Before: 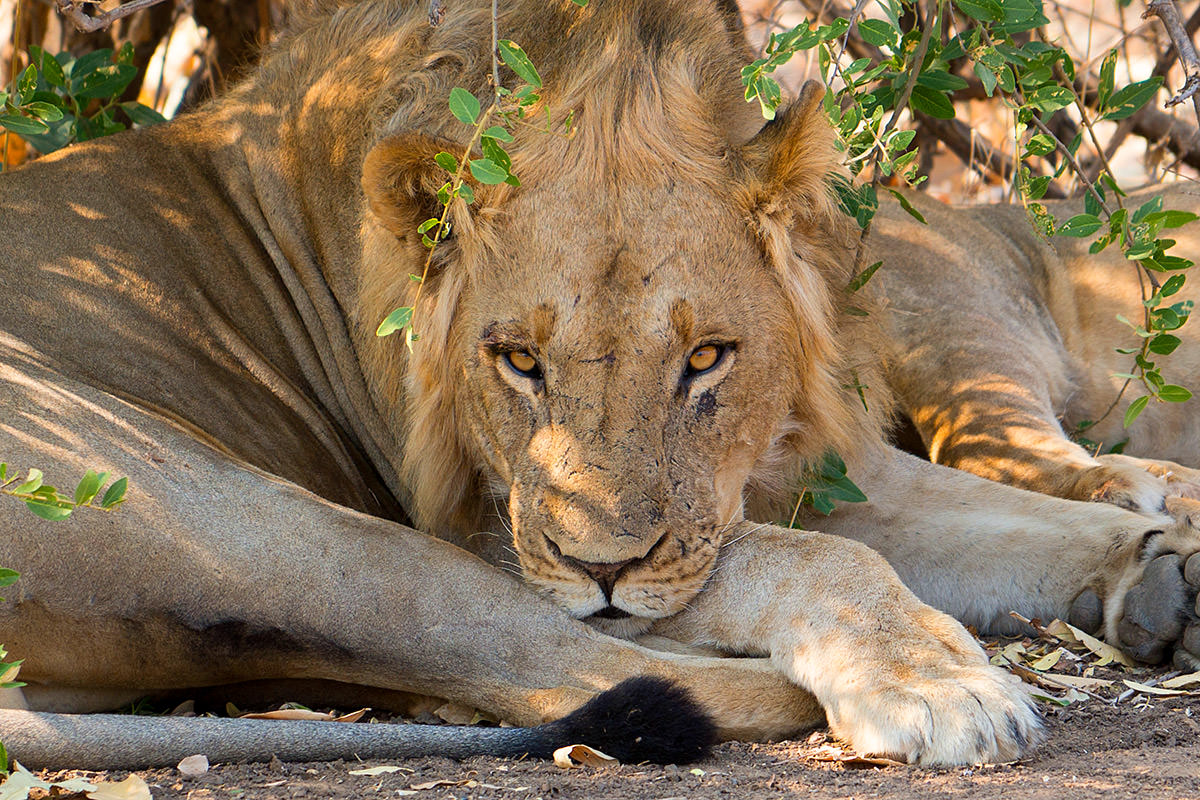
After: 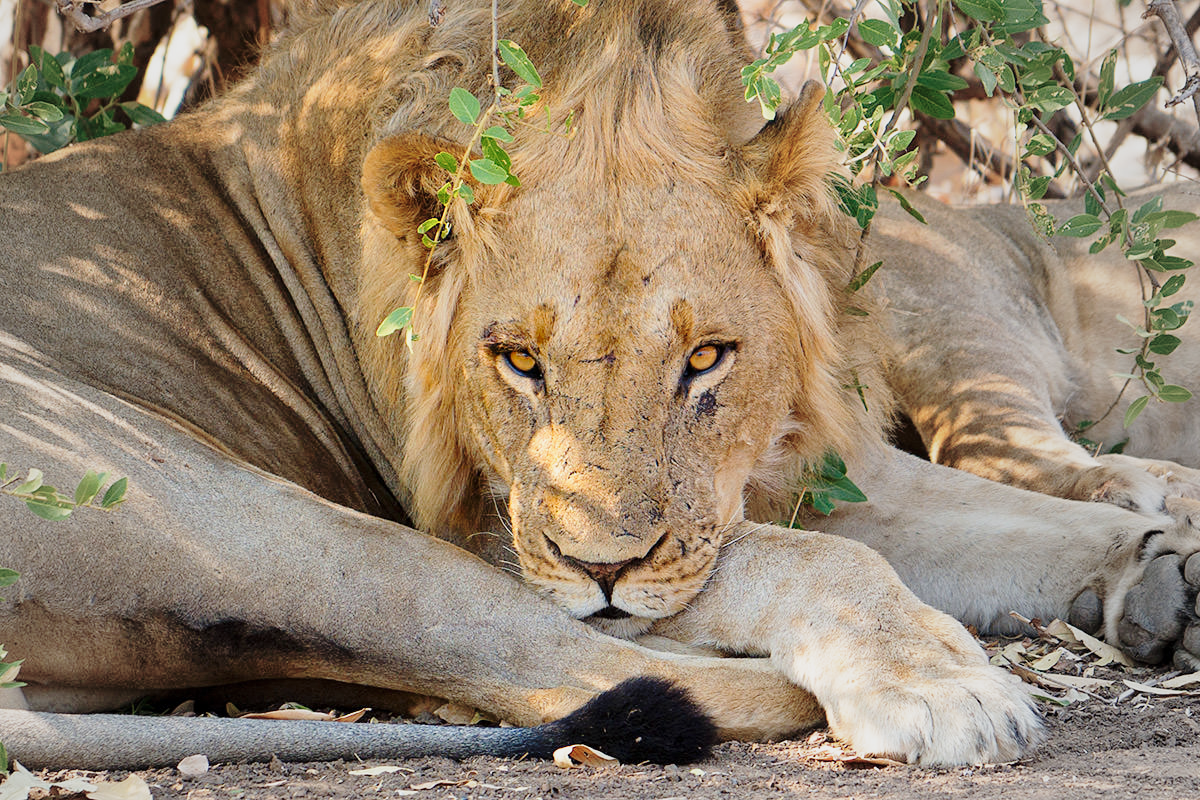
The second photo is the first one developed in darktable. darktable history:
contrast brightness saturation: saturation -0.05
base curve: curves: ch0 [(0, 0) (0.028, 0.03) (0.121, 0.232) (0.46, 0.748) (0.859, 0.968) (1, 1)], preserve colors none
vignetting: fall-off start 18.21%, fall-off radius 137.95%, brightness -0.207, center (-0.078, 0.066), width/height ratio 0.62, shape 0.59
white balance: emerald 1
tone equalizer: -8 EV 0.25 EV, -7 EV 0.417 EV, -6 EV 0.417 EV, -5 EV 0.25 EV, -3 EV -0.25 EV, -2 EV -0.417 EV, -1 EV -0.417 EV, +0 EV -0.25 EV, edges refinement/feathering 500, mask exposure compensation -1.57 EV, preserve details guided filter
